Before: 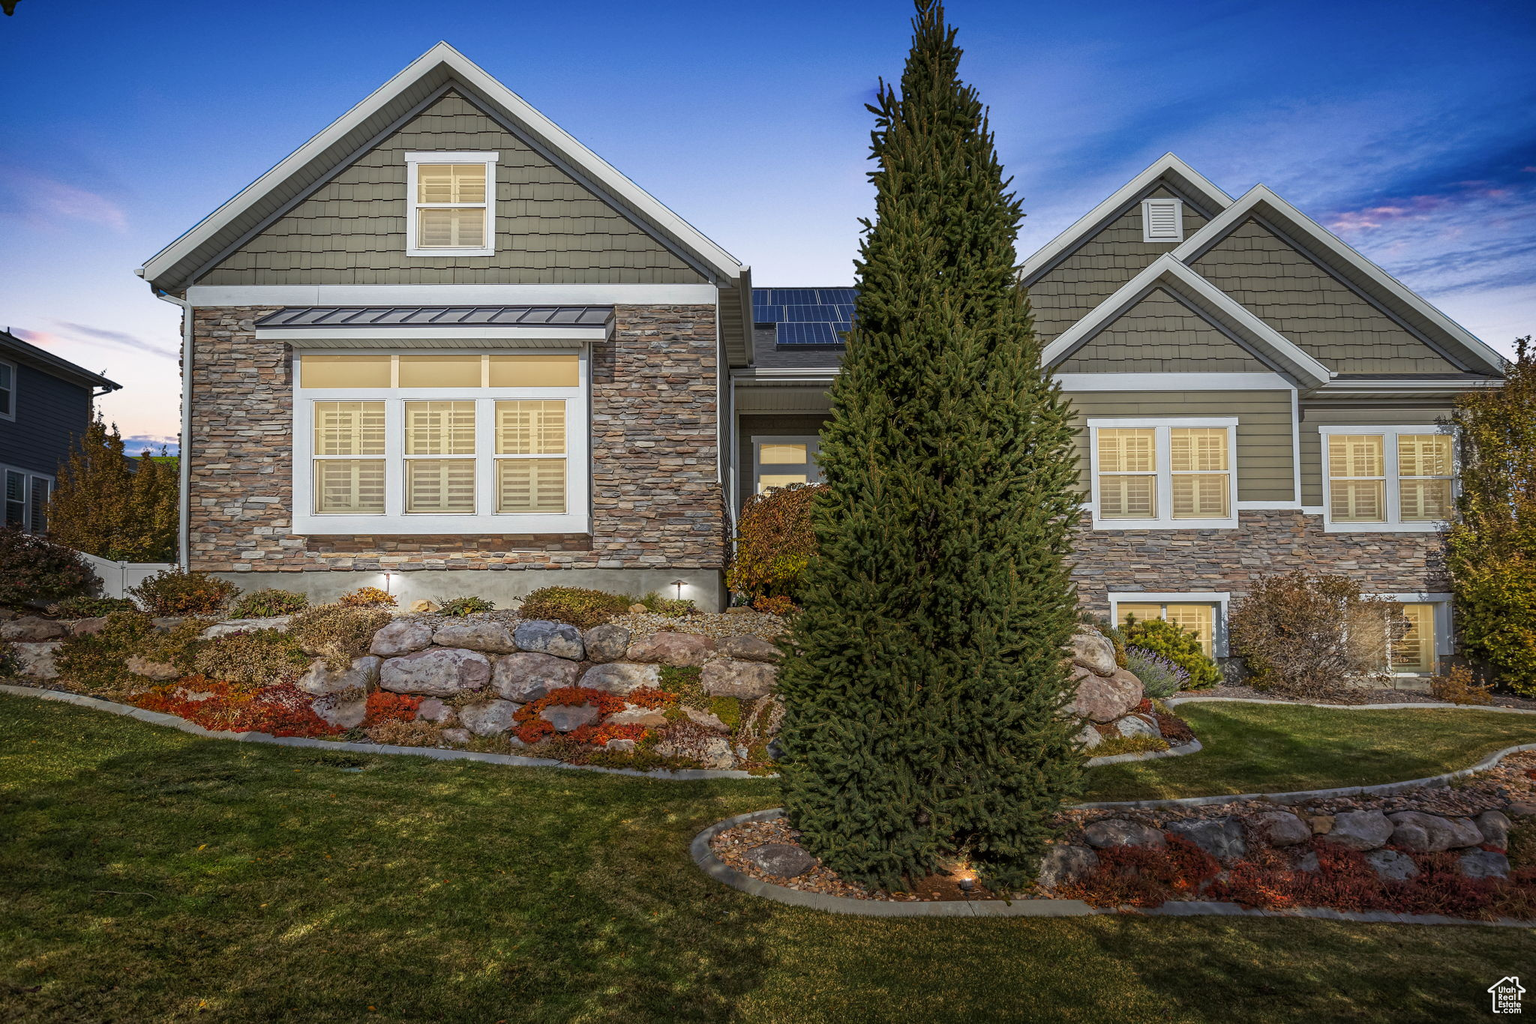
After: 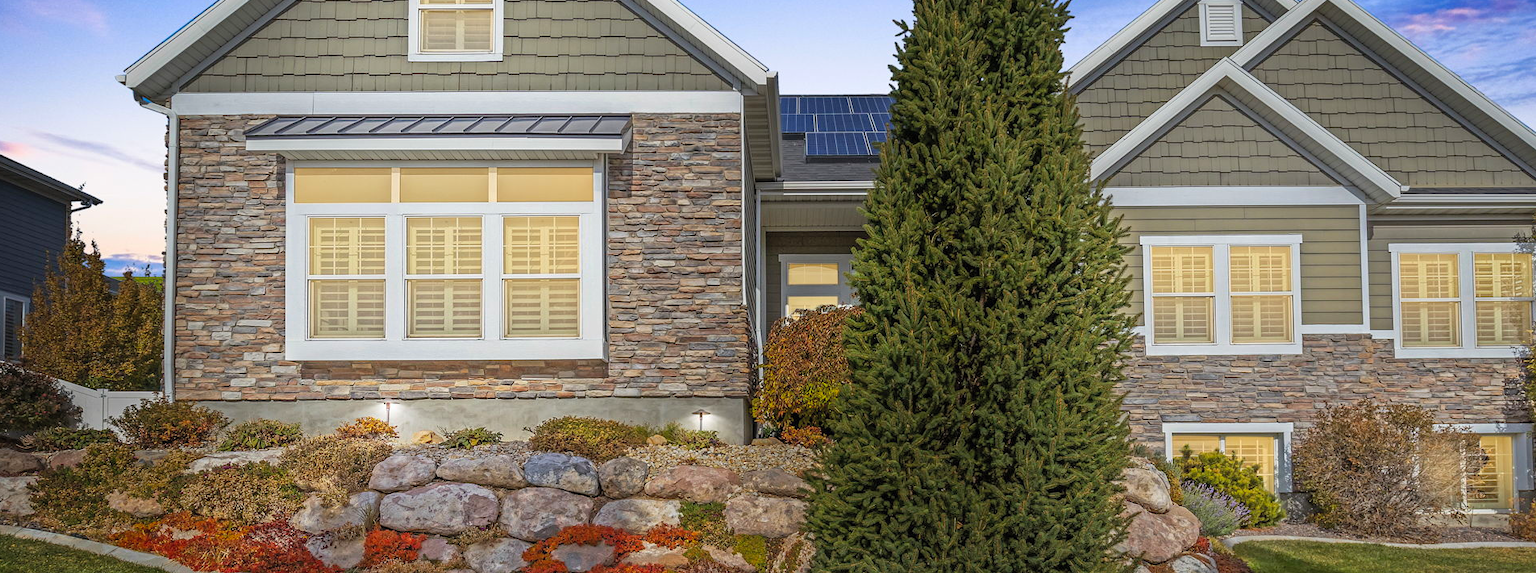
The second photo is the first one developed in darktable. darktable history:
crop: left 1.764%, top 19.529%, right 5.197%, bottom 28.349%
contrast brightness saturation: brightness 0.094, saturation 0.193
